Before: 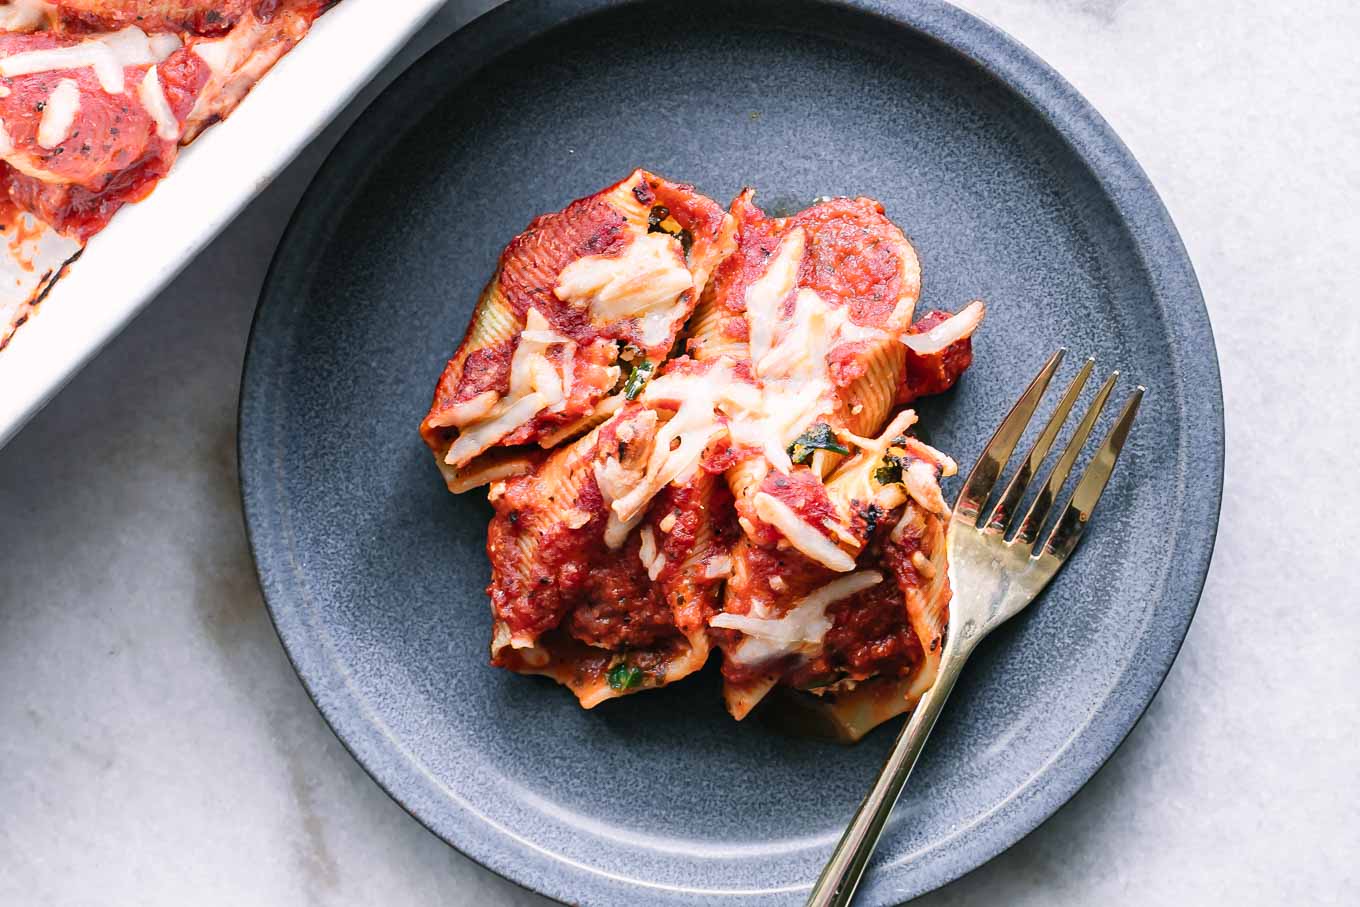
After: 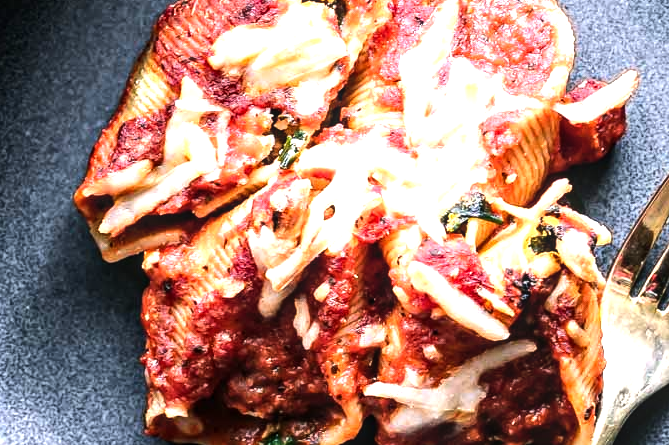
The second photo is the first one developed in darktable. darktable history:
levels: levels [0, 0.498, 1]
exposure: black level correction 0, exposure 0 EV, compensate highlight preservation false
crop: left 25.462%, top 25.502%, right 25.299%, bottom 25.432%
tone equalizer: -8 EV -1.06 EV, -7 EV -1.01 EV, -6 EV -0.89 EV, -5 EV -0.547 EV, -3 EV 0.6 EV, -2 EV 0.838 EV, -1 EV 0.999 EV, +0 EV 1.07 EV, edges refinement/feathering 500, mask exposure compensation -1.57 EV, preserve details no
local contrast: on, module defaults
